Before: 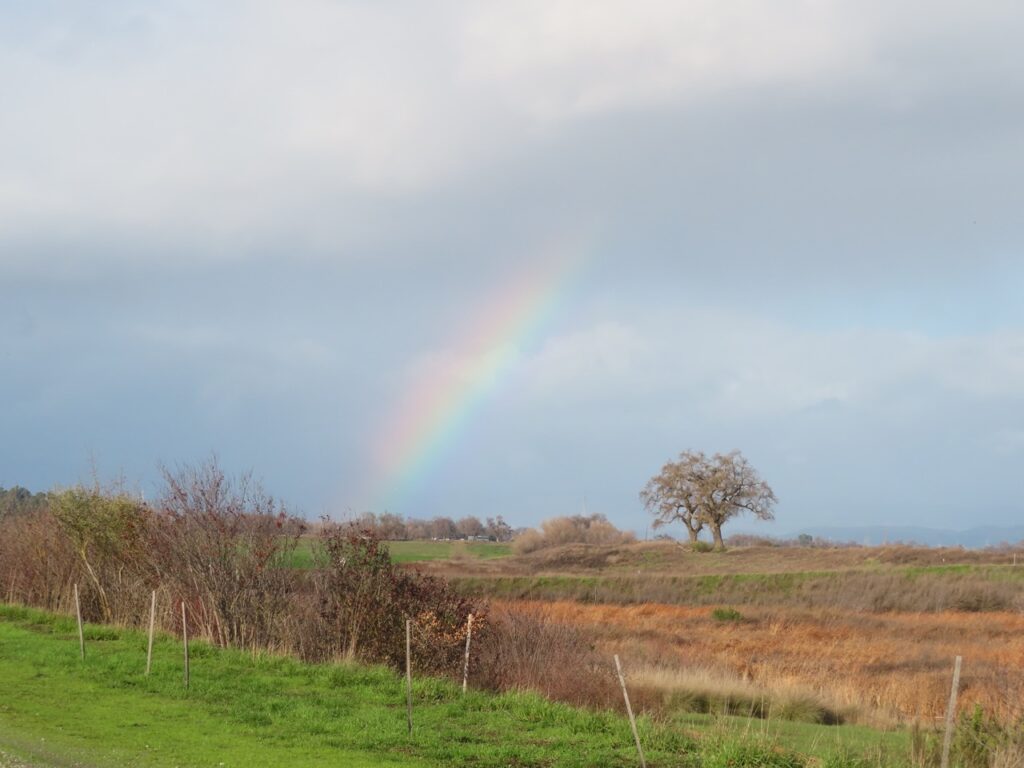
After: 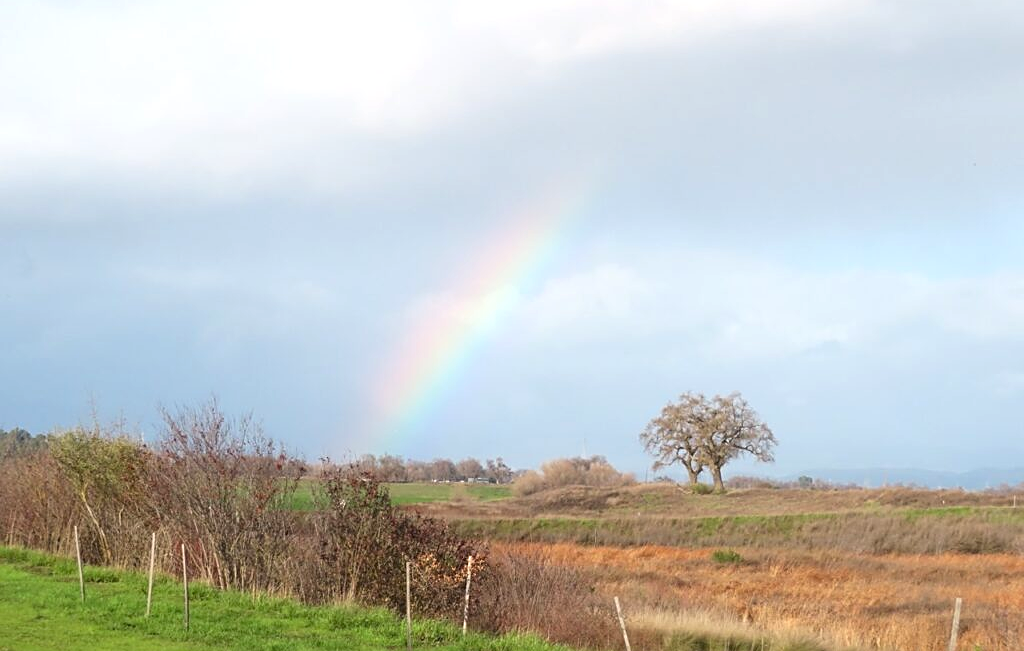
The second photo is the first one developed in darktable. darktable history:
crop: top 7.568%, bottom 7.596%
sharpen: on, module defaults
exposure: black level correction 0.001, exposure 0.499 EV, compensate exposure bias true, compensate highlight preservation false
